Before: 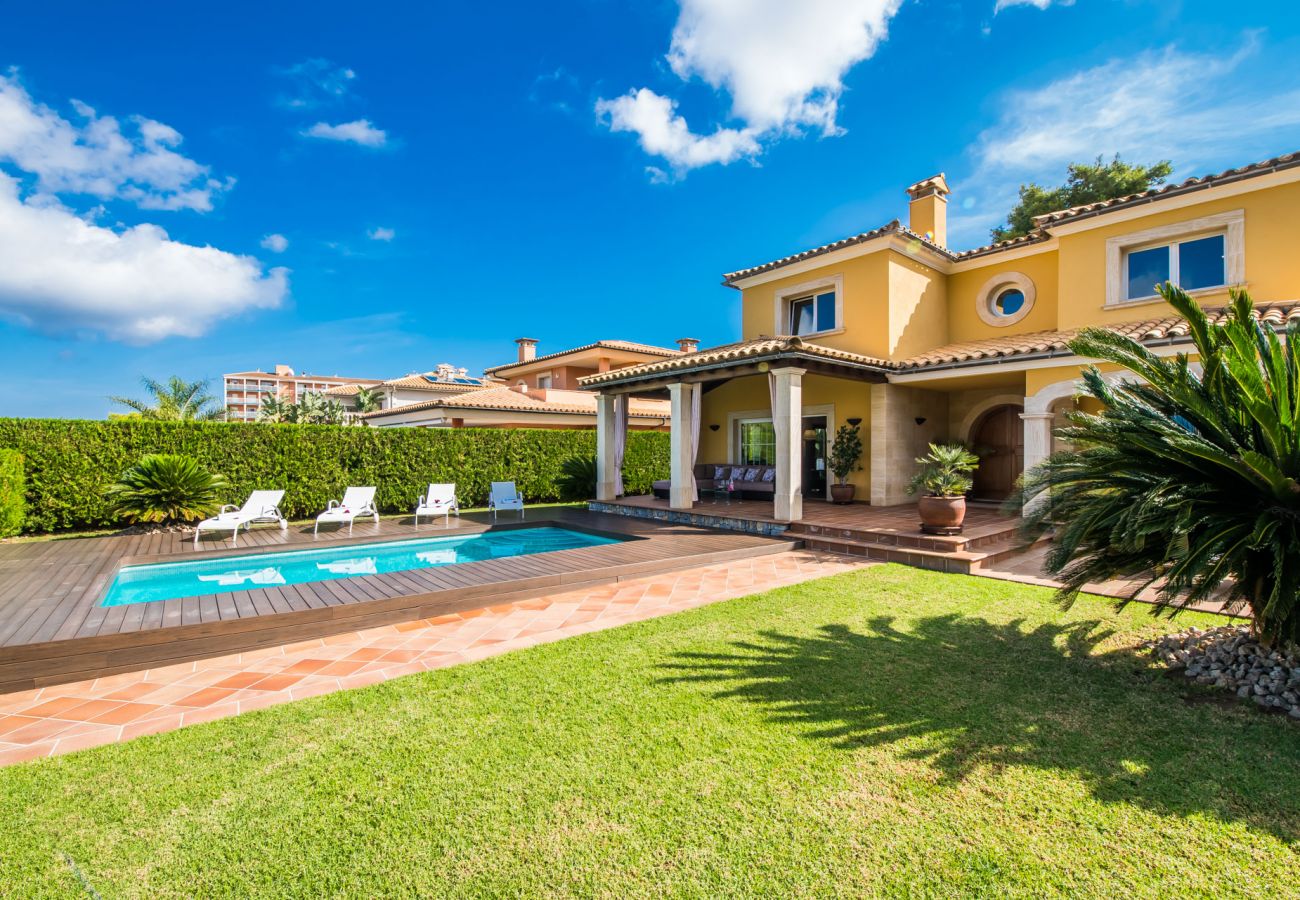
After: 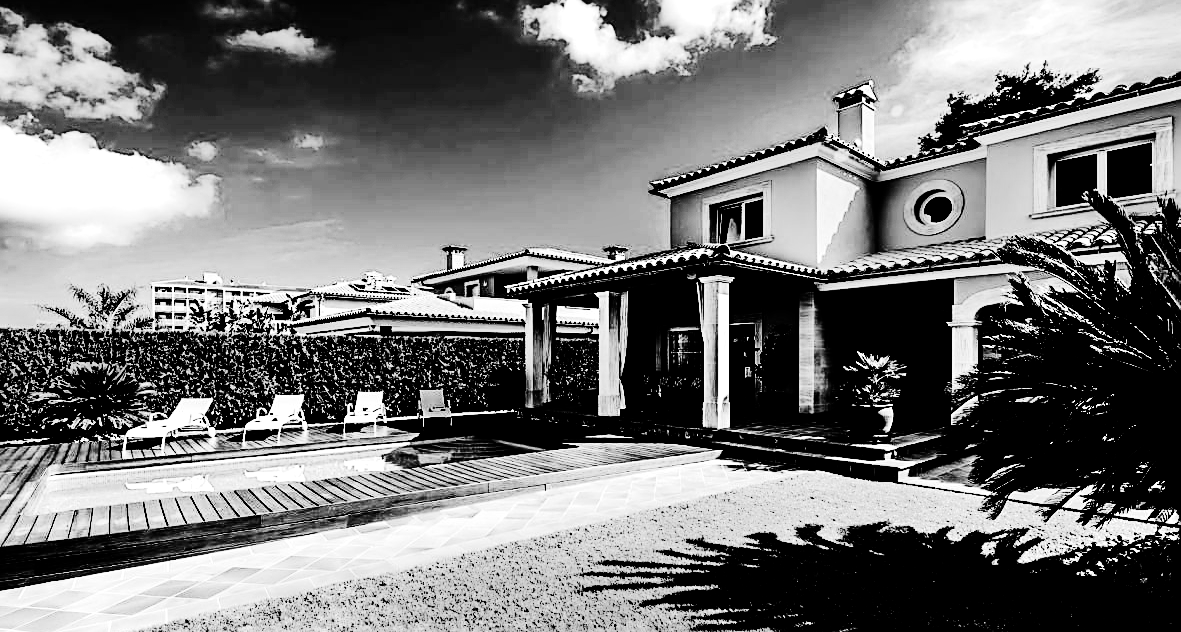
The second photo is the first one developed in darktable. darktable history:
crop: left 5.596%, top 10.314%, right 3.534%, bottom 19.395%
exposure: black level correction 0.056, exposure -0.039 EV, compensate highlight preservation false
monochrome: on, module defaults
tone equalizer: -8 EV -0.75 EV, -7 EV -0.7 EV, -6 EV -0.6 EV, -5 EV -0.4 EV, -3 EV 0.4 EV, -2 EV 0.6 EV, -1 EV 0.7 EV, +0 EV 0.75 EV, edges refinement/feathering 500, mask exposure compensation -1.57 EV, preserve details no
contrast brightness saturation: contrast 0.77, brightness -1, saturation 1
sharpen: on, module defaults
shadows and highlights: shadows 20.91, highlights -35.45, soften with gaussian
